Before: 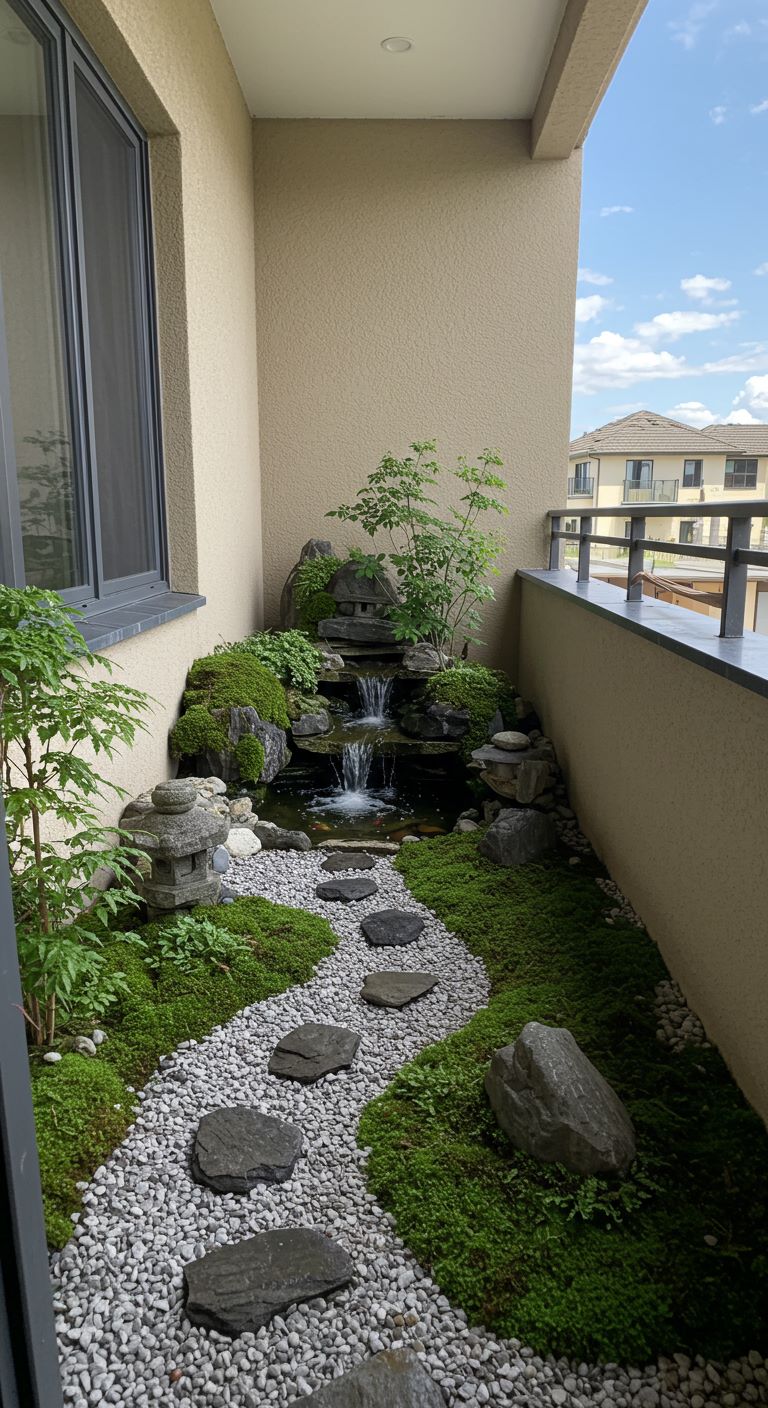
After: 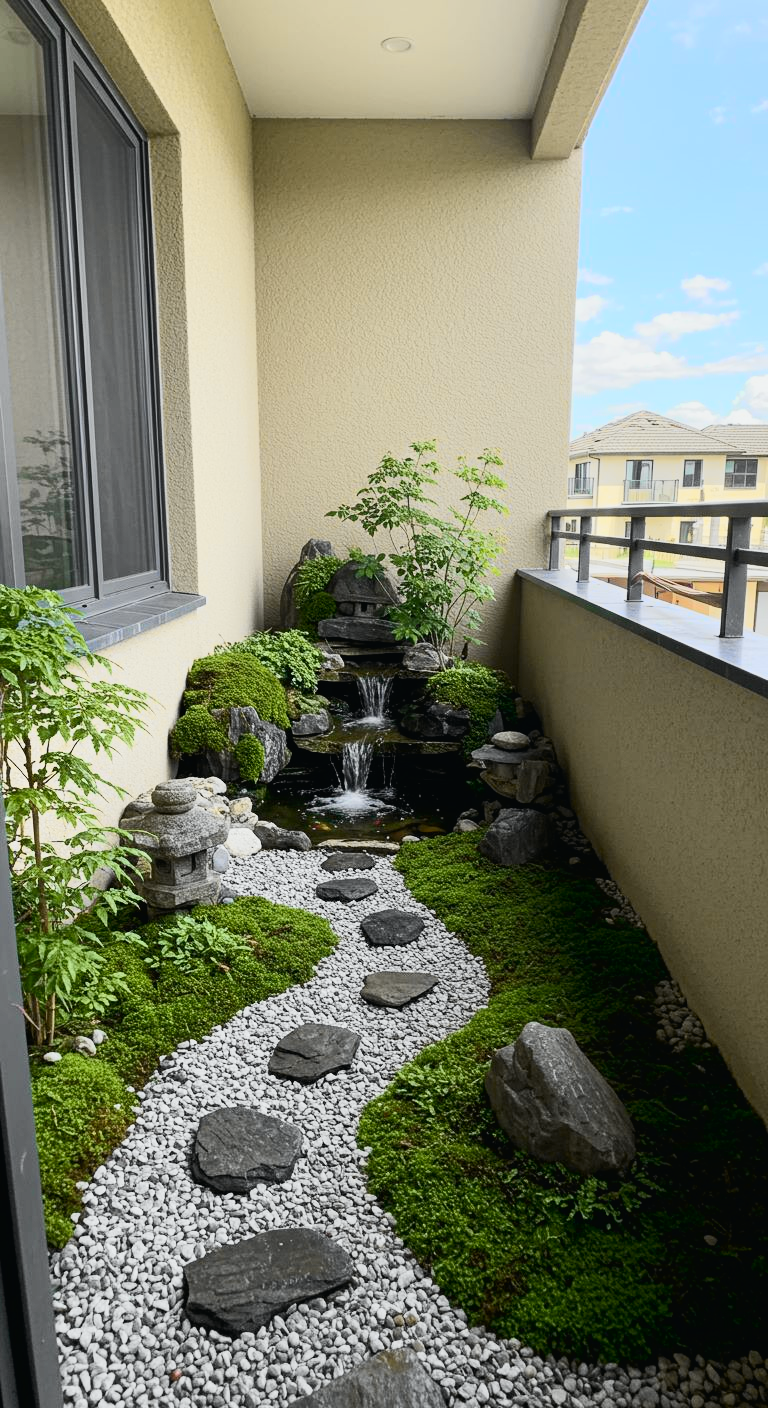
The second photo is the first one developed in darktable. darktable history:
tone curve: curves: ch0 [(0, 0.015) (0.037, 0.022) (0.131, 0.116) (0.316, 0.345) (0.49, 0.615) (0.677, 0.82) (0.813, 0.891) (1, 0.955)]; ch1 [(0, 0) (0.366, 0.367) (0.475, 0.462) (0.494, 0.496) (0.504, 0.497) (0.554, 0.571) (0.618, 0.668) (1, 1)]; ch2 [(0, 0) (0.333, 0.346) (0.375, 0.375) (0.435, 0.424) (0.476, 0.492) (0.502, 0.499) (0.525, 0.522) (0.558, 0.575) (0.614, 0.656) (1, 1)], color space Lab, independent channels, preserve colors none
